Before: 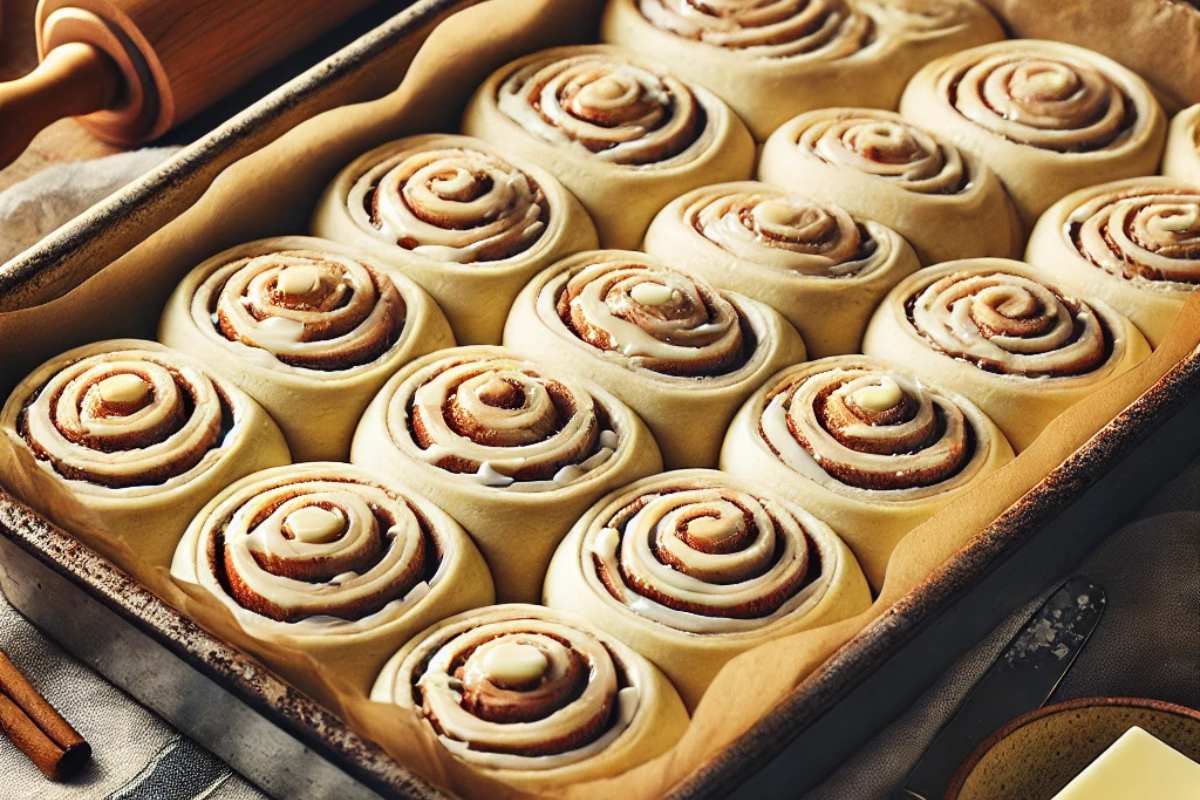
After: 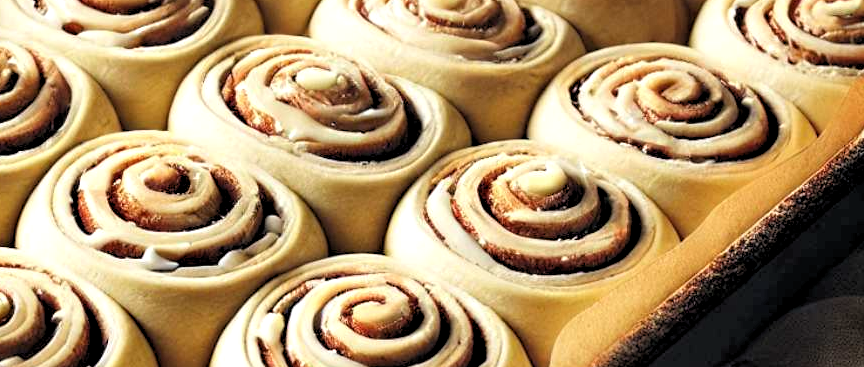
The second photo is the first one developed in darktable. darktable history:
crop and rotate: left 27.938%, top 27.046%, bottom 27.046%
rgb levels: levels [[0.01, 0.419, 0.839], [0, 0.5, 1], [0, 0.5, 1]]
